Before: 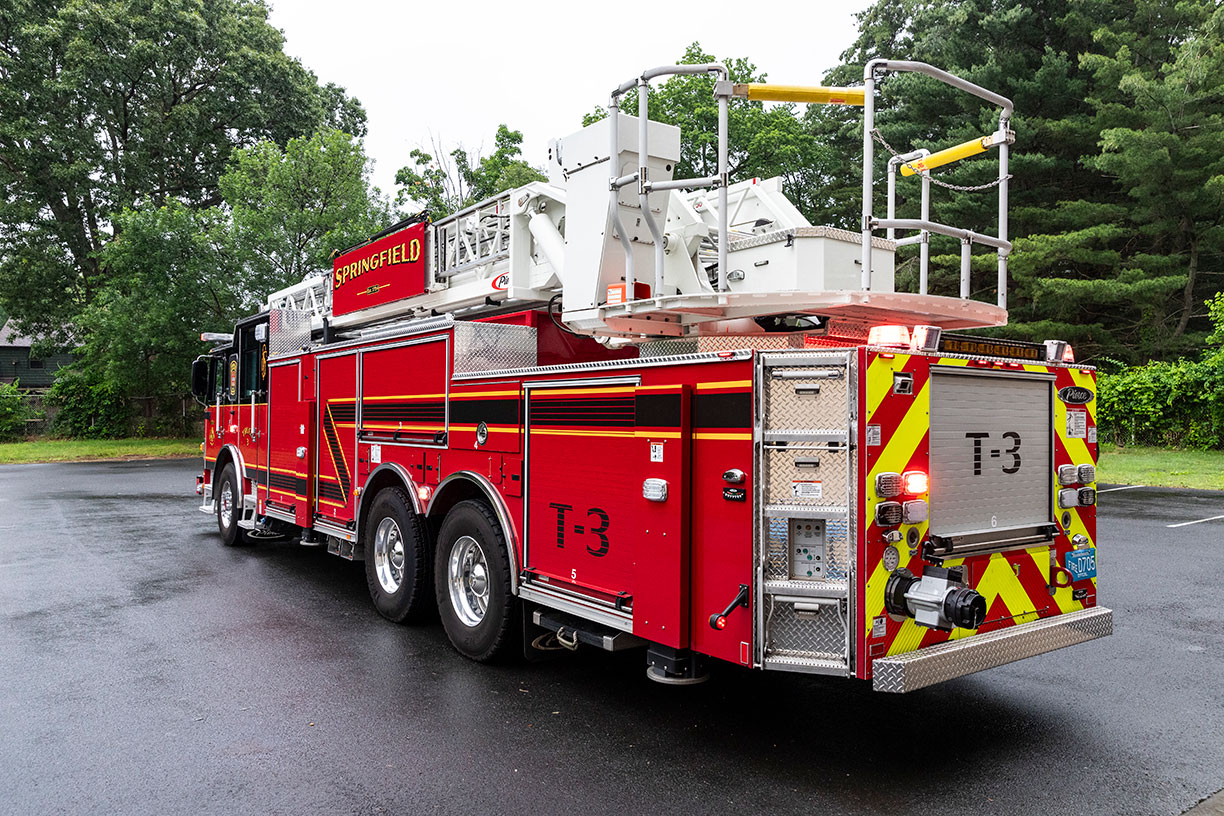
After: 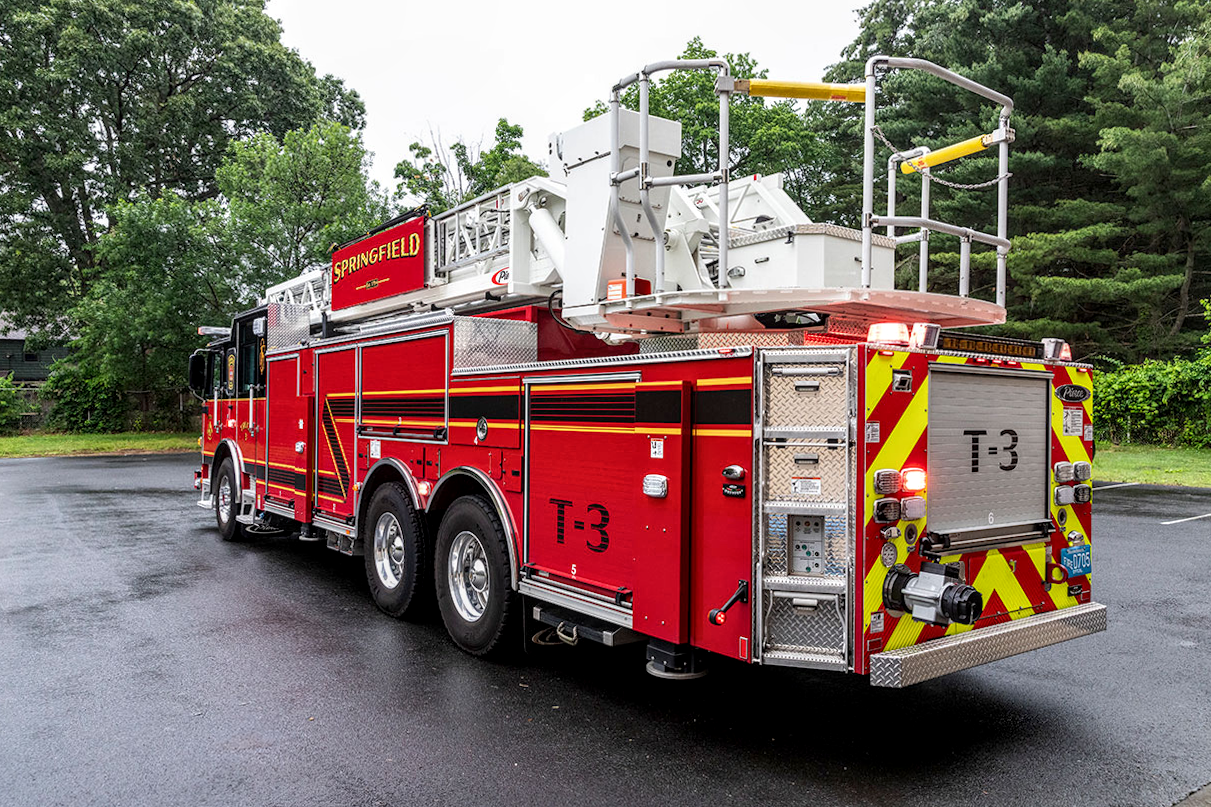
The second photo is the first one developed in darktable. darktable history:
local contrast: on, module defaults
rotate and perspective: rotation 0.174°, lens shift (vertical) 0.013, lens shift (horizontal) 0.019, shear 0.001, automatic cropping original format, crop left 0.007, crop right 0.991, crop top 0.016, crop bottom 0.997
